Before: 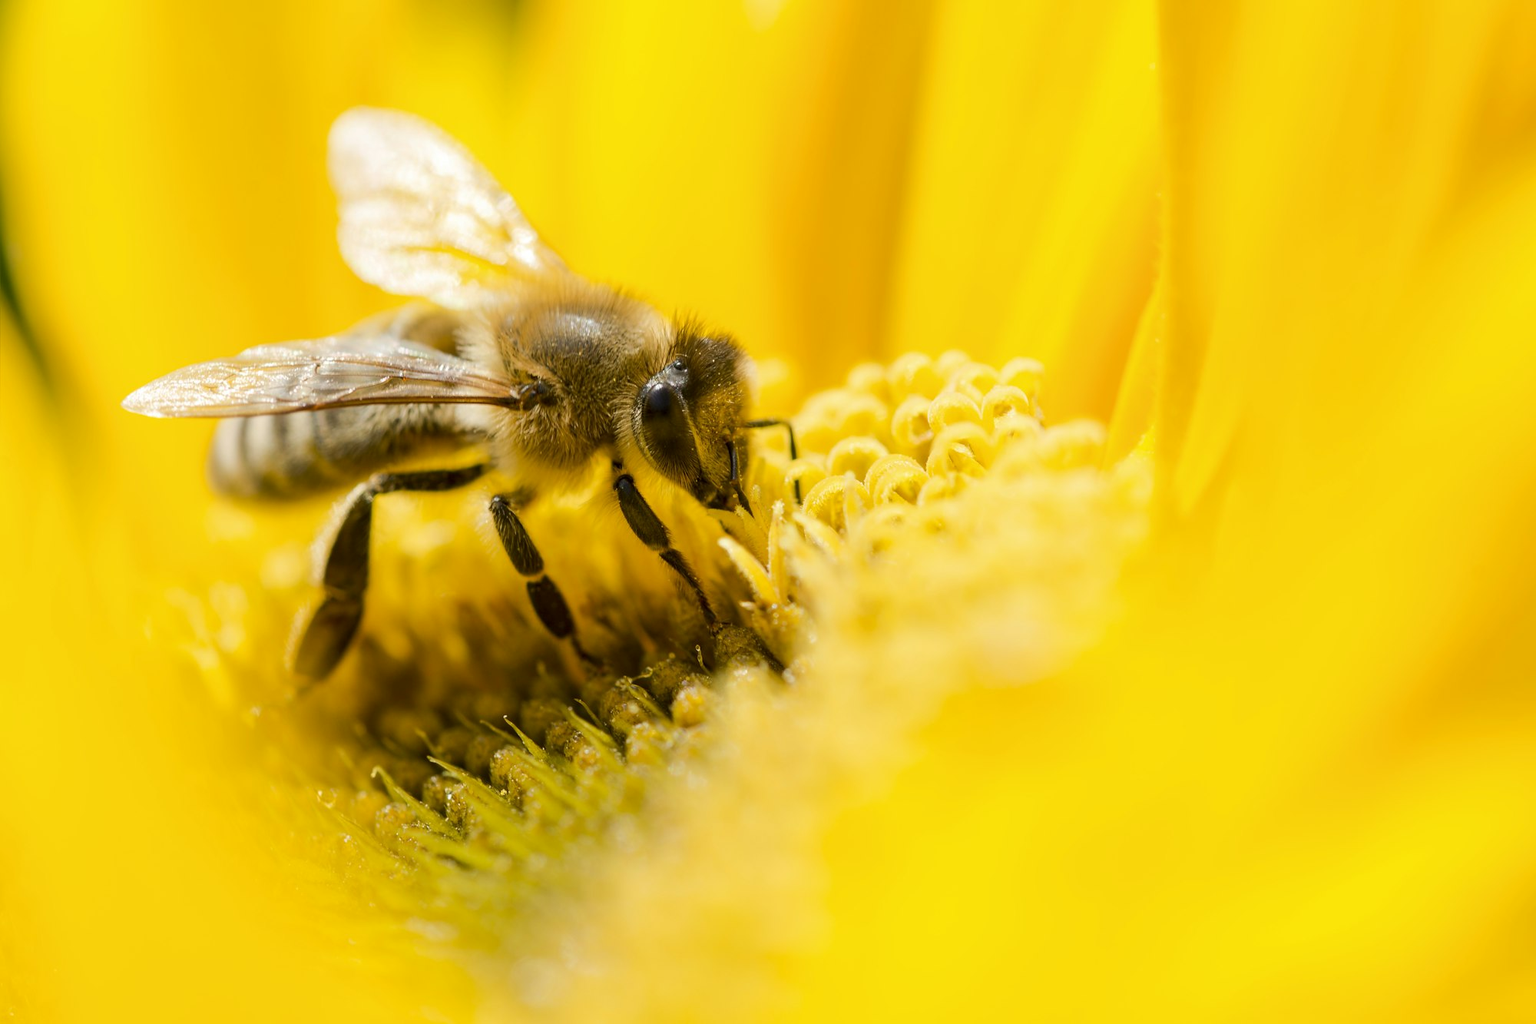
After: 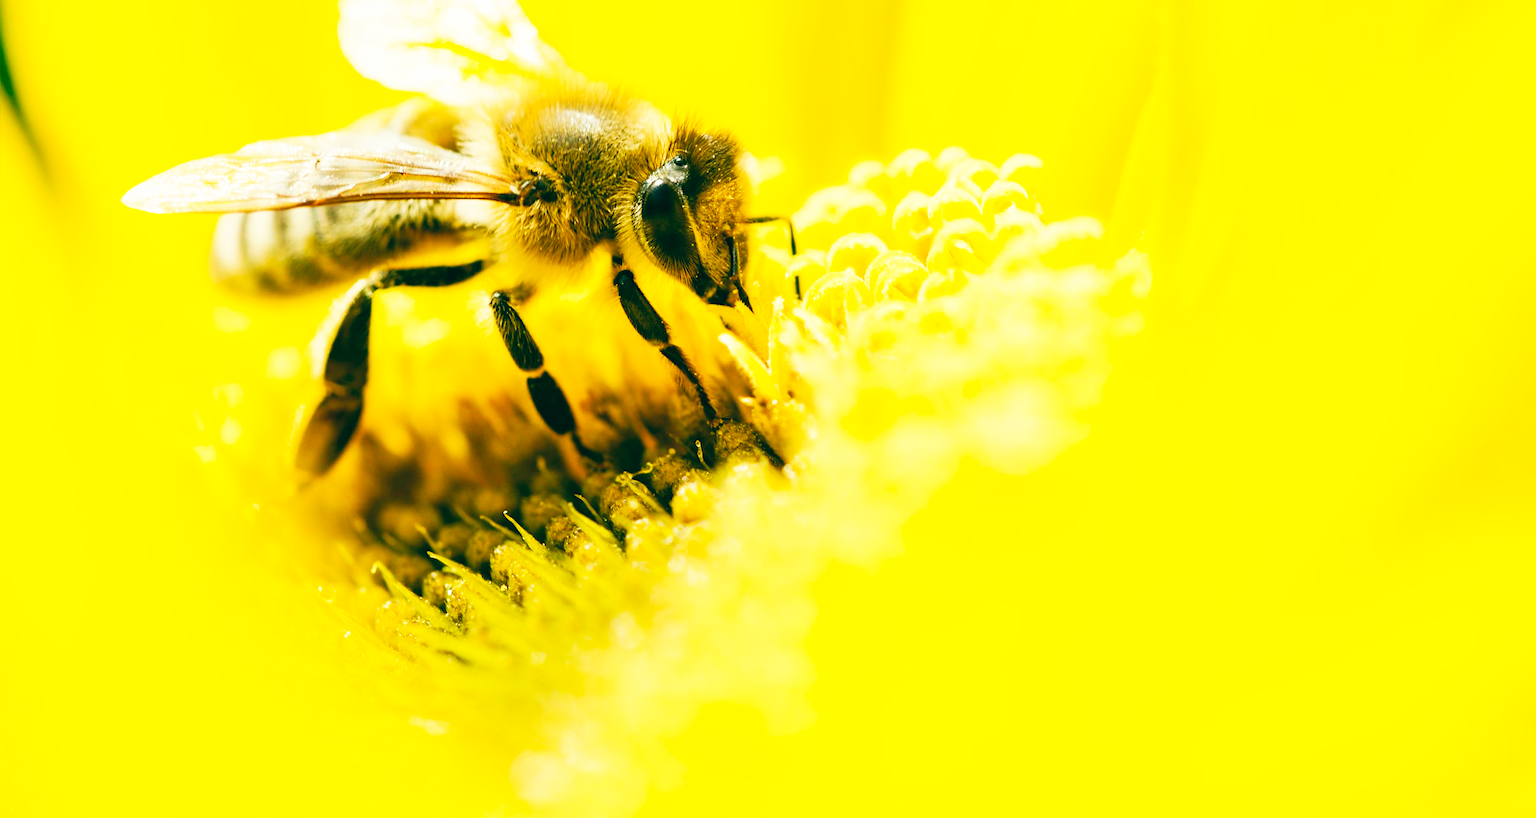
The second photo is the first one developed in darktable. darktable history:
crop and rotate: top 19.998%
base curve: curves: ch0 [(0, 0) (0.007, 0.004) (0.027, 0.03) (0.046, 0.07) (0.207, 0.54) (0.442, 0.872) (0.673, 0.972) (1, 1)], preserve colors none
color balance: lift [1.005, 0.99, 1.007, 1.01], gamma [1, 1.034, 1.032, 0.966], gain [0.873, 1.055, 1.067, 0.933]
